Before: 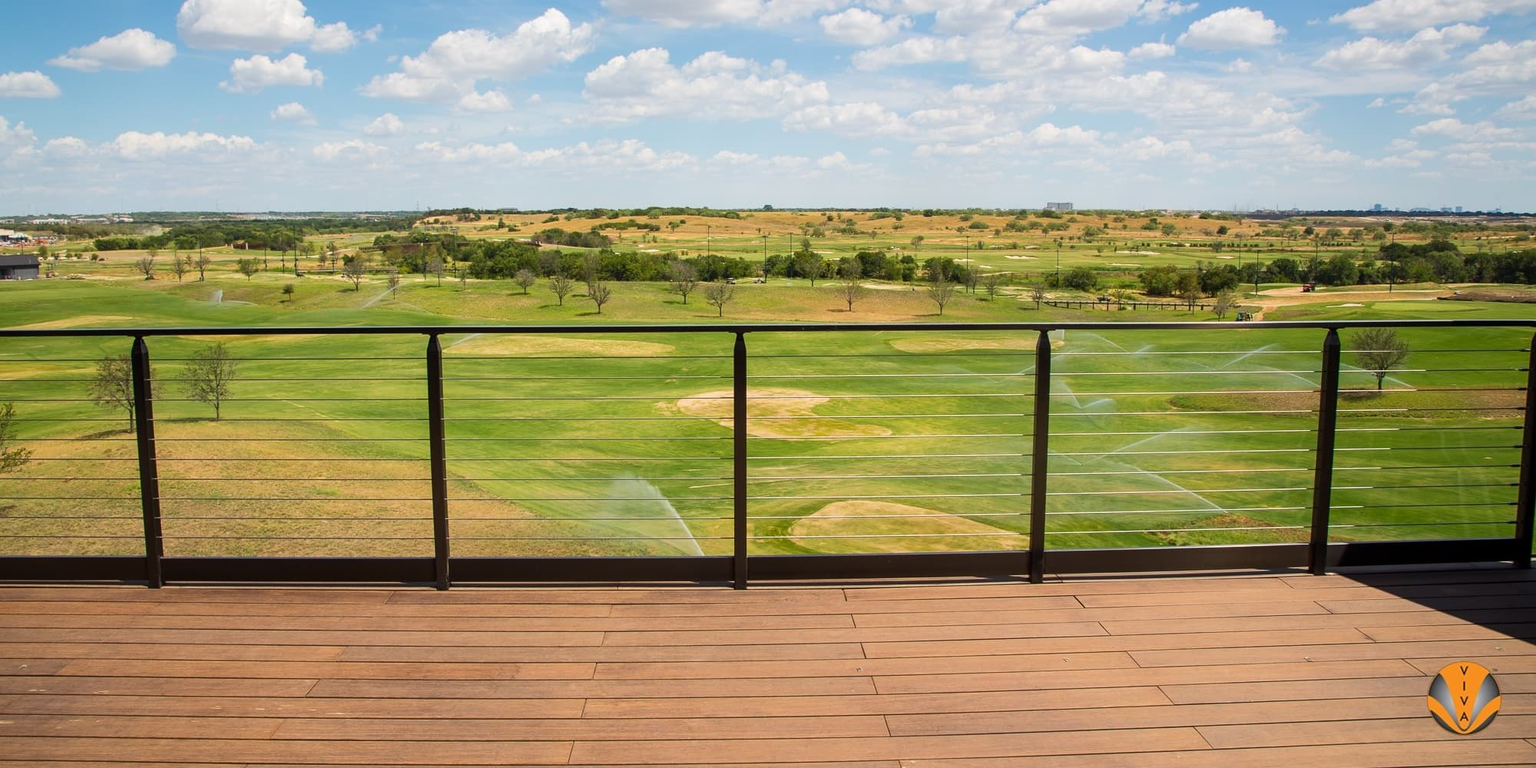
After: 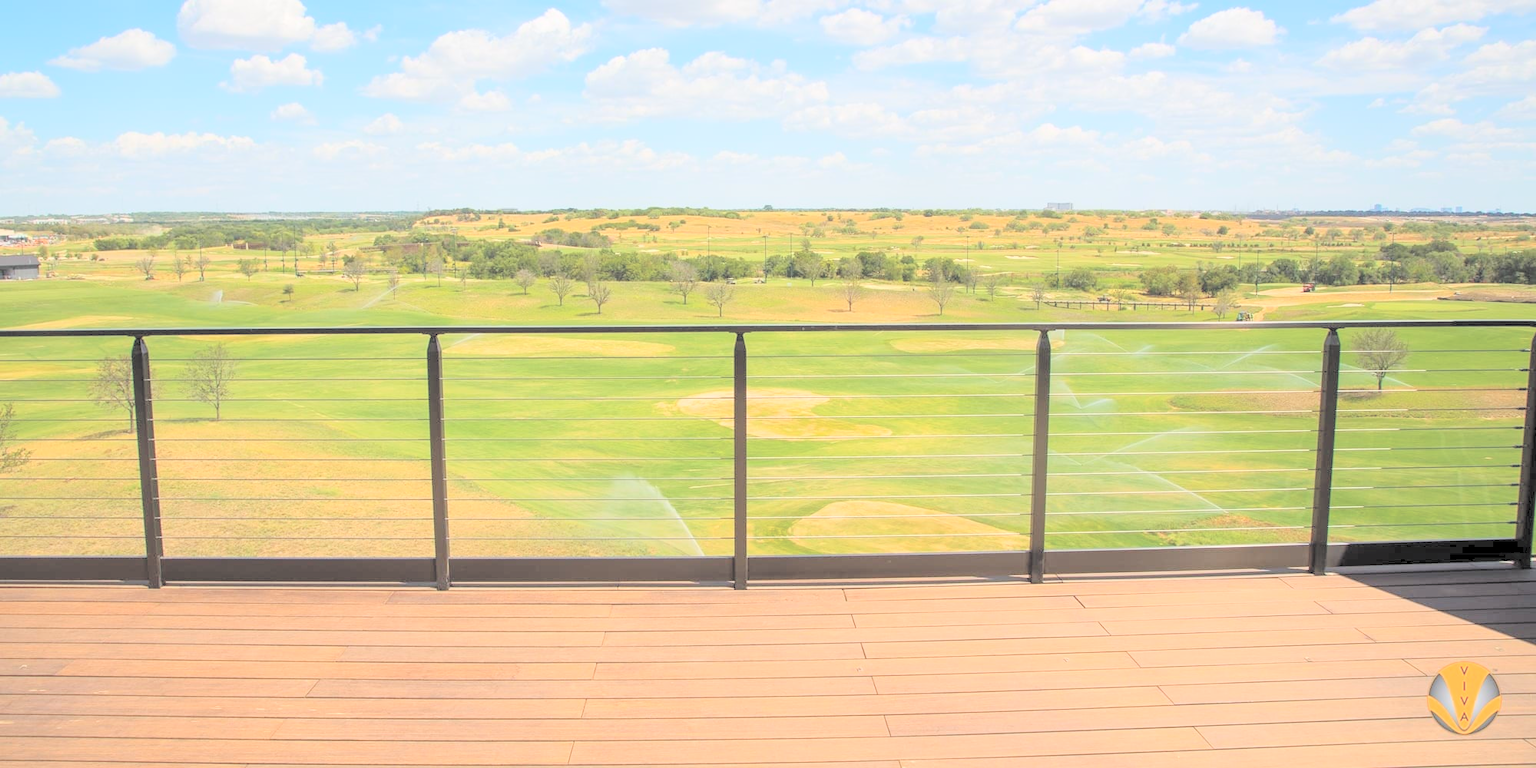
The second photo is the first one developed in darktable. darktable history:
contrast brightness saturation: brightness 0.993
